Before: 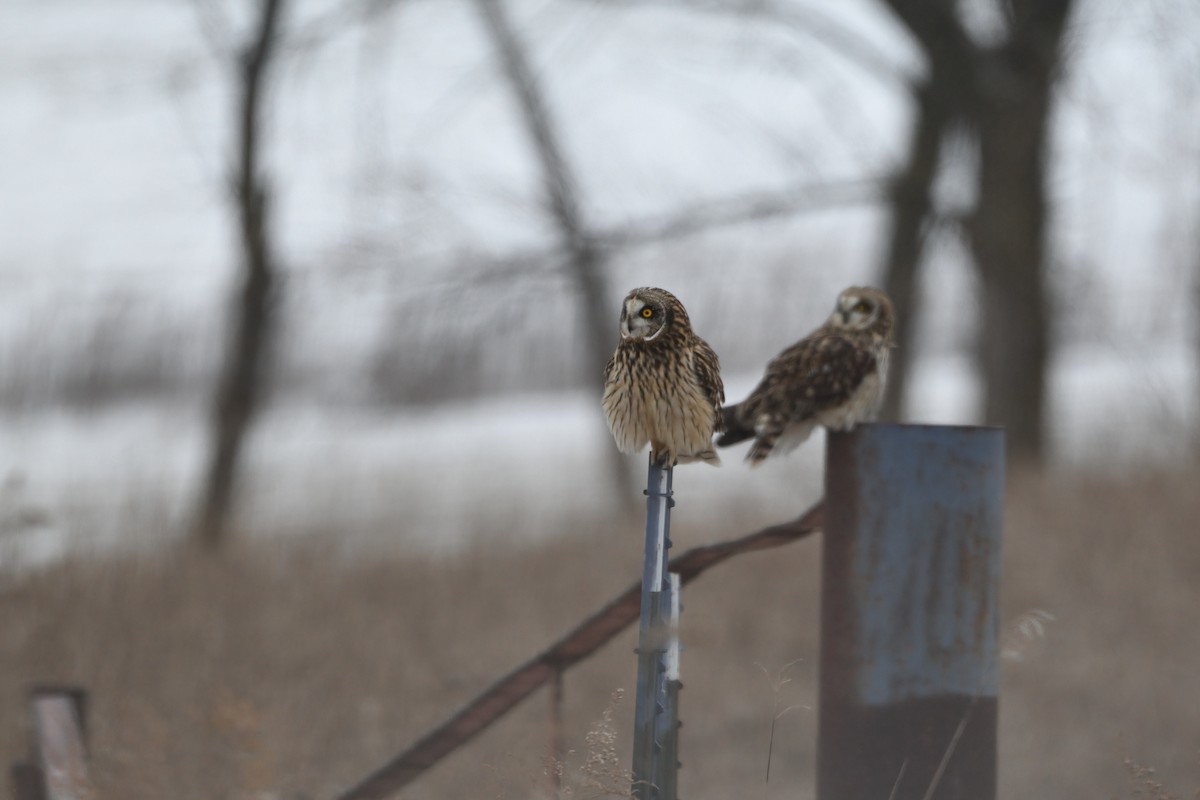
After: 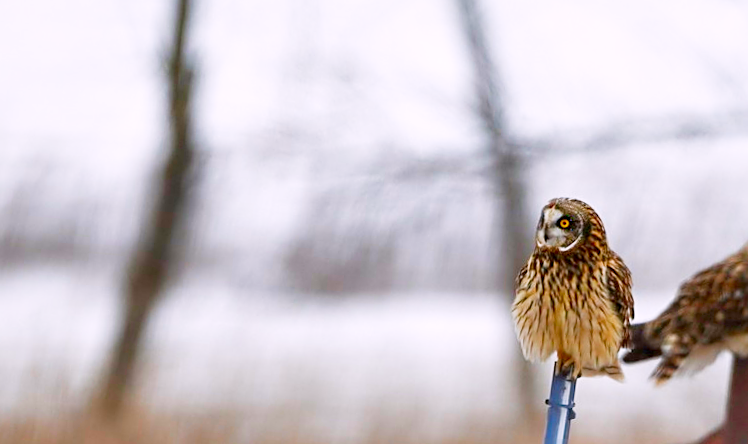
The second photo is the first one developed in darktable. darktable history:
sharpen: on, module defaults
white balance: red 1, blue 1
crop and rotate: angle -4.99°, left 2.122%, top 6.945%, right 27.566%, bottom 30.519%
local contrast: mode bilateral grid, contrast 20, coarseness 50, detail 120%, midtone range 0.2
exposure: black level correction 0.005, exposure 0.014 EV, compensate highlight preservation false
color correction: highlights a* 1.59, highlights b* -1.7, saturation 2.48
filmic rgb: middle gray luminance 9.23%, black relative exposure -10.55 EV, white relative exposure 3.45 EV, threshold 6 EV, target black luminance 0%, hardness 5.98, latitude 59.69%, contrast 1.087, highlights saturation mix 5%, shadows ↔ highlights balance 29.23%, add noise in highlights 0, preserve chrominance no, color science v3 (2019), use custom middle-gray values true, iterations of high-quality reconstruction 0, contrast in highlights soft, enable highlight reconstruction true
